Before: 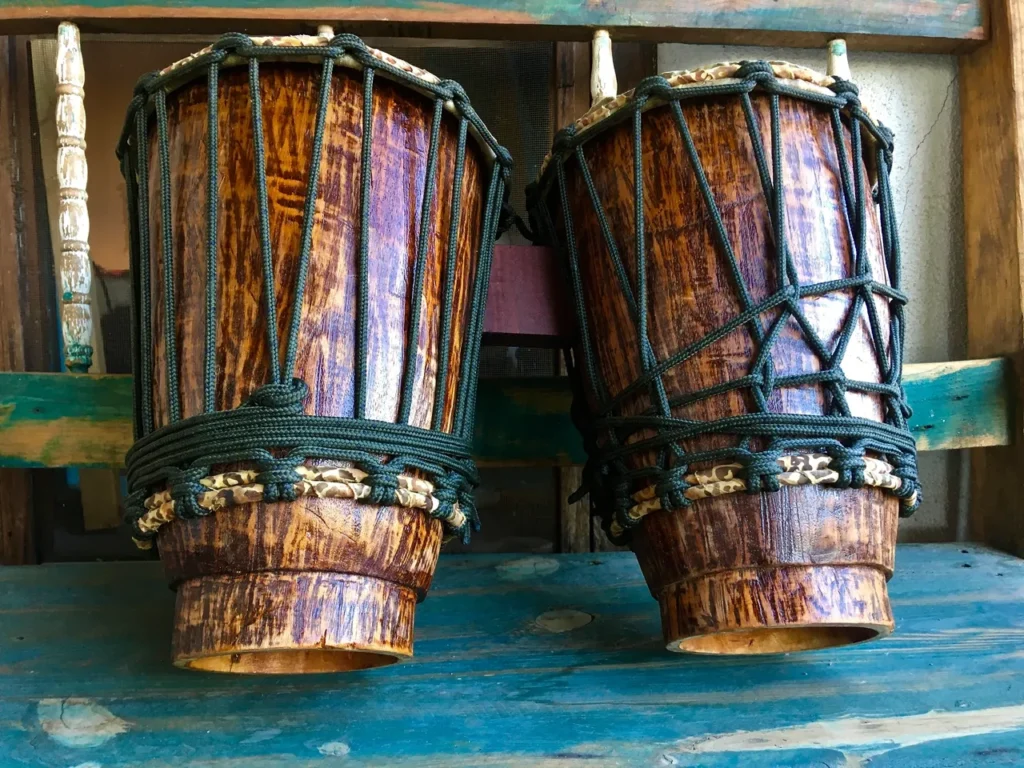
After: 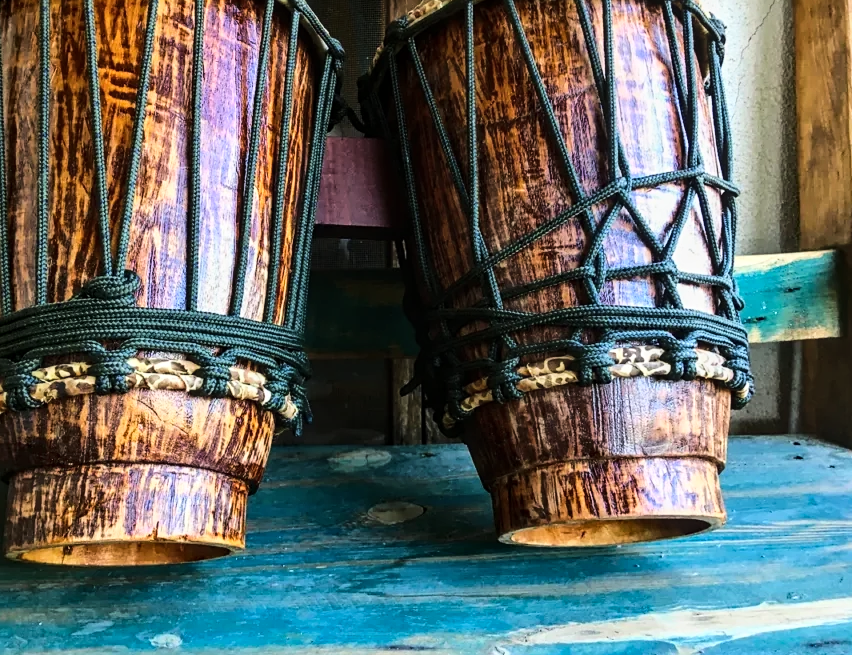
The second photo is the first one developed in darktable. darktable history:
crop: left 16.464%, top 14.111%
local contrast: on, module defaults
tone equalizer: on, module defaults
base curve: curves: ch0 [(0, 0) (0.036, 0.025) (0.121, 0.166) (0.206, 0.329) (0.605, 0.79) (1, 1)]
sharpen: amount 0.216
